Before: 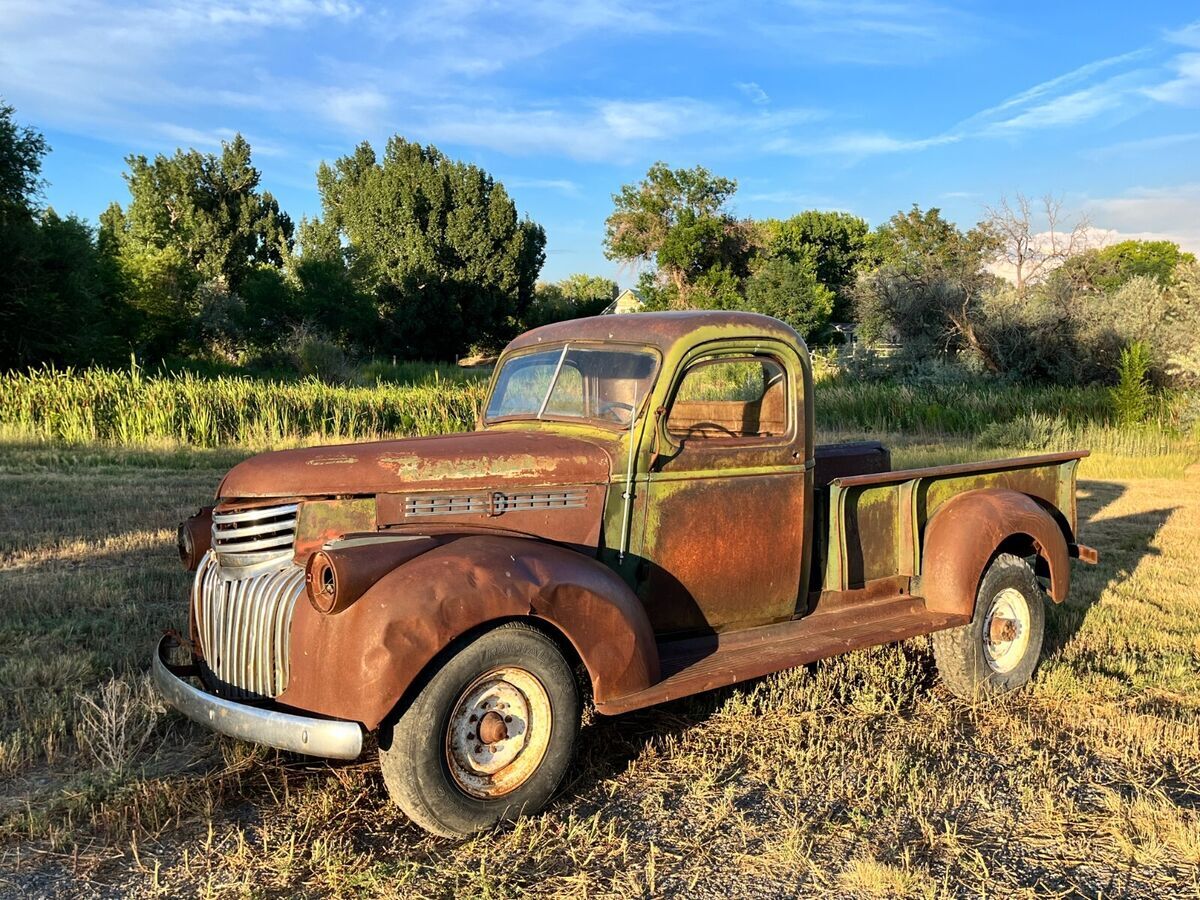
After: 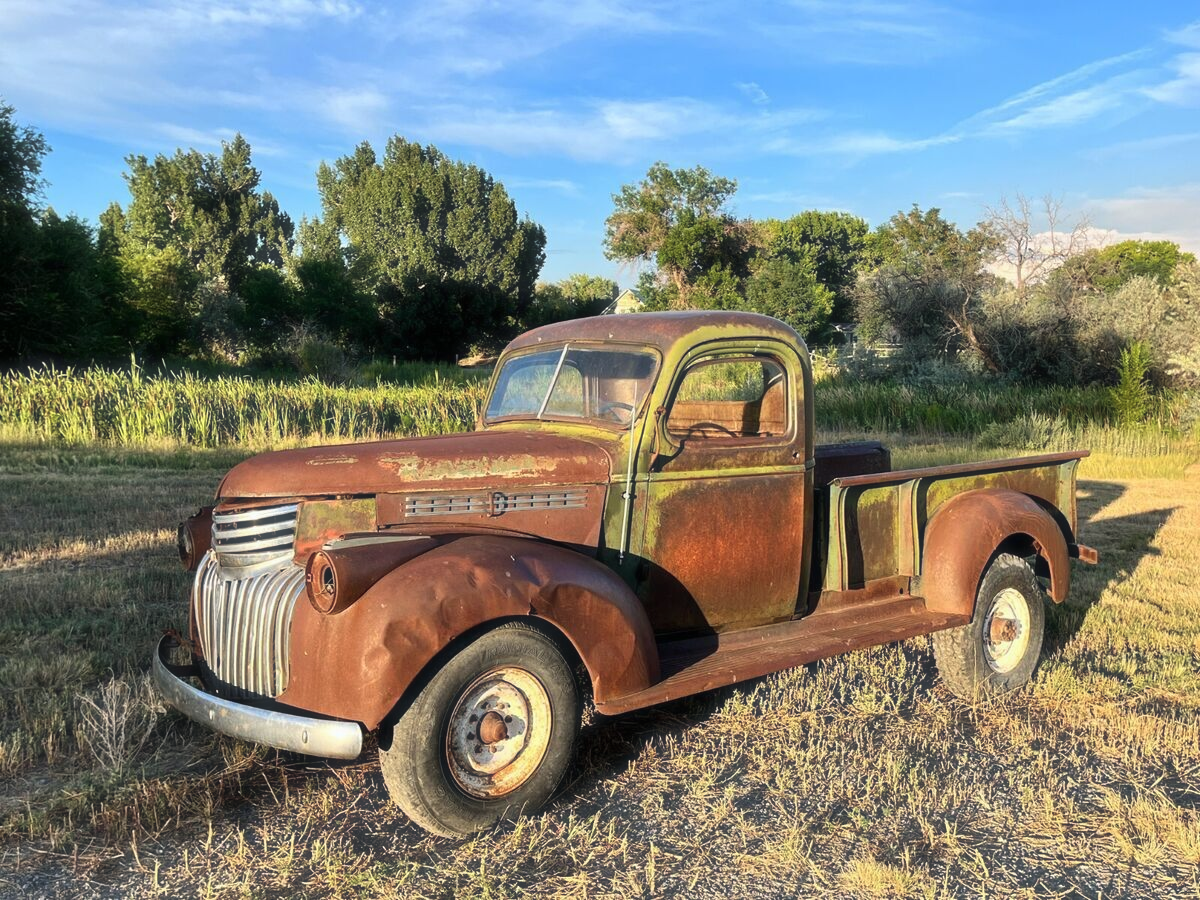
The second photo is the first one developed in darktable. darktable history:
haze removal: strength -0.105, compatibility mode true, adaptive false
